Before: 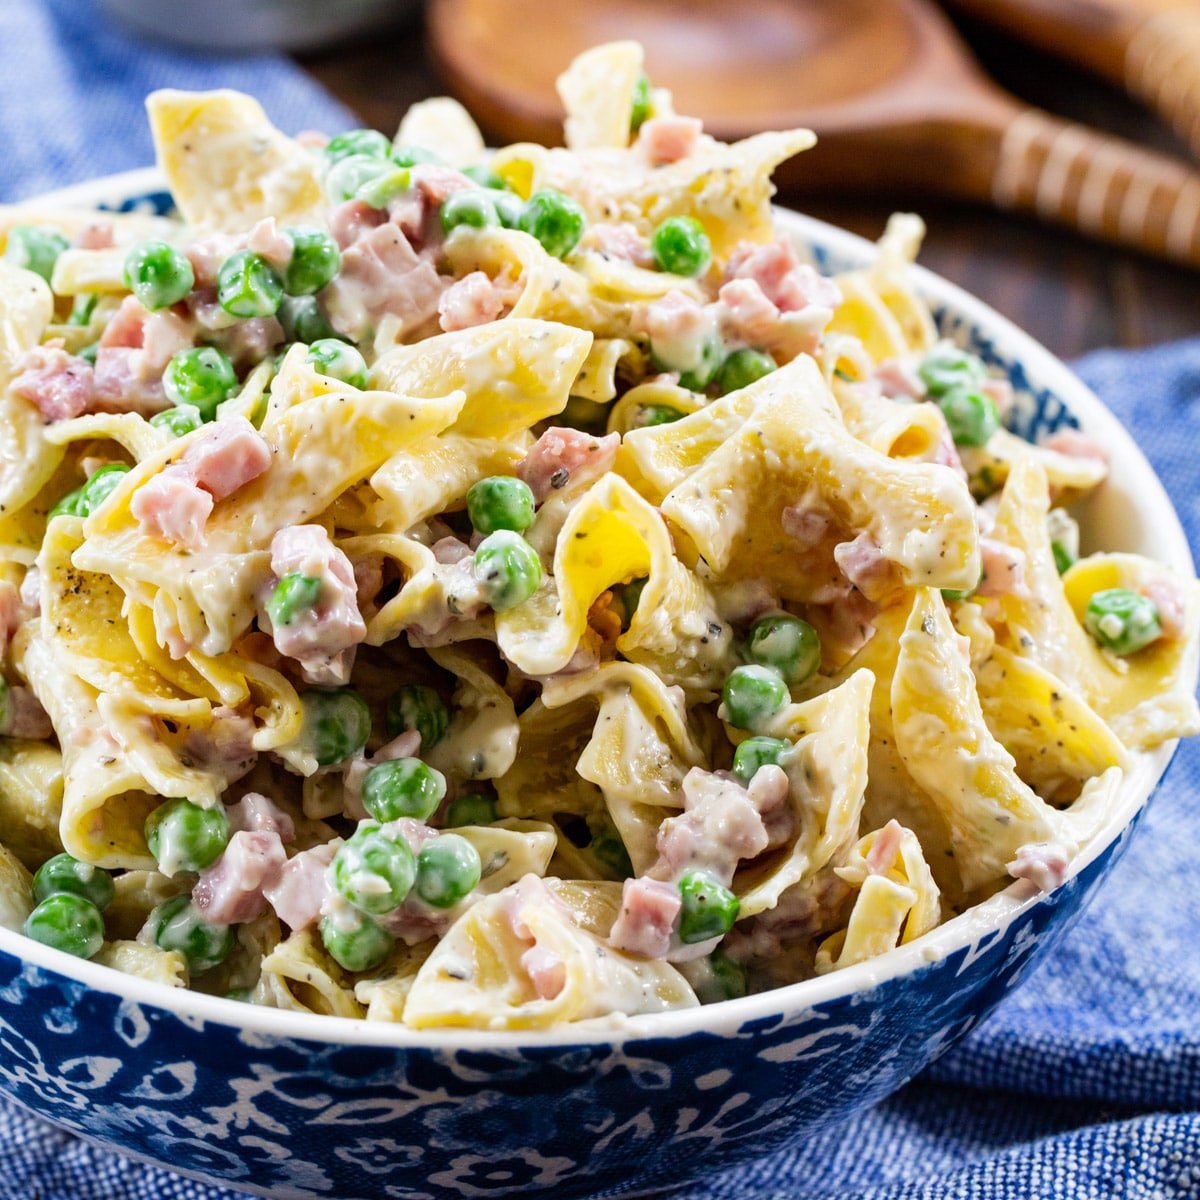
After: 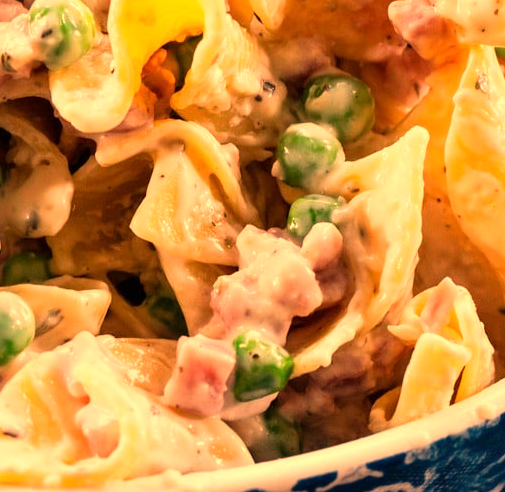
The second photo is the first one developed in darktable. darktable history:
crop: left 37.221%, top 45.169%, right 20.63%, bottom 13.777%
white balance: red 1.467, blue 0.684
